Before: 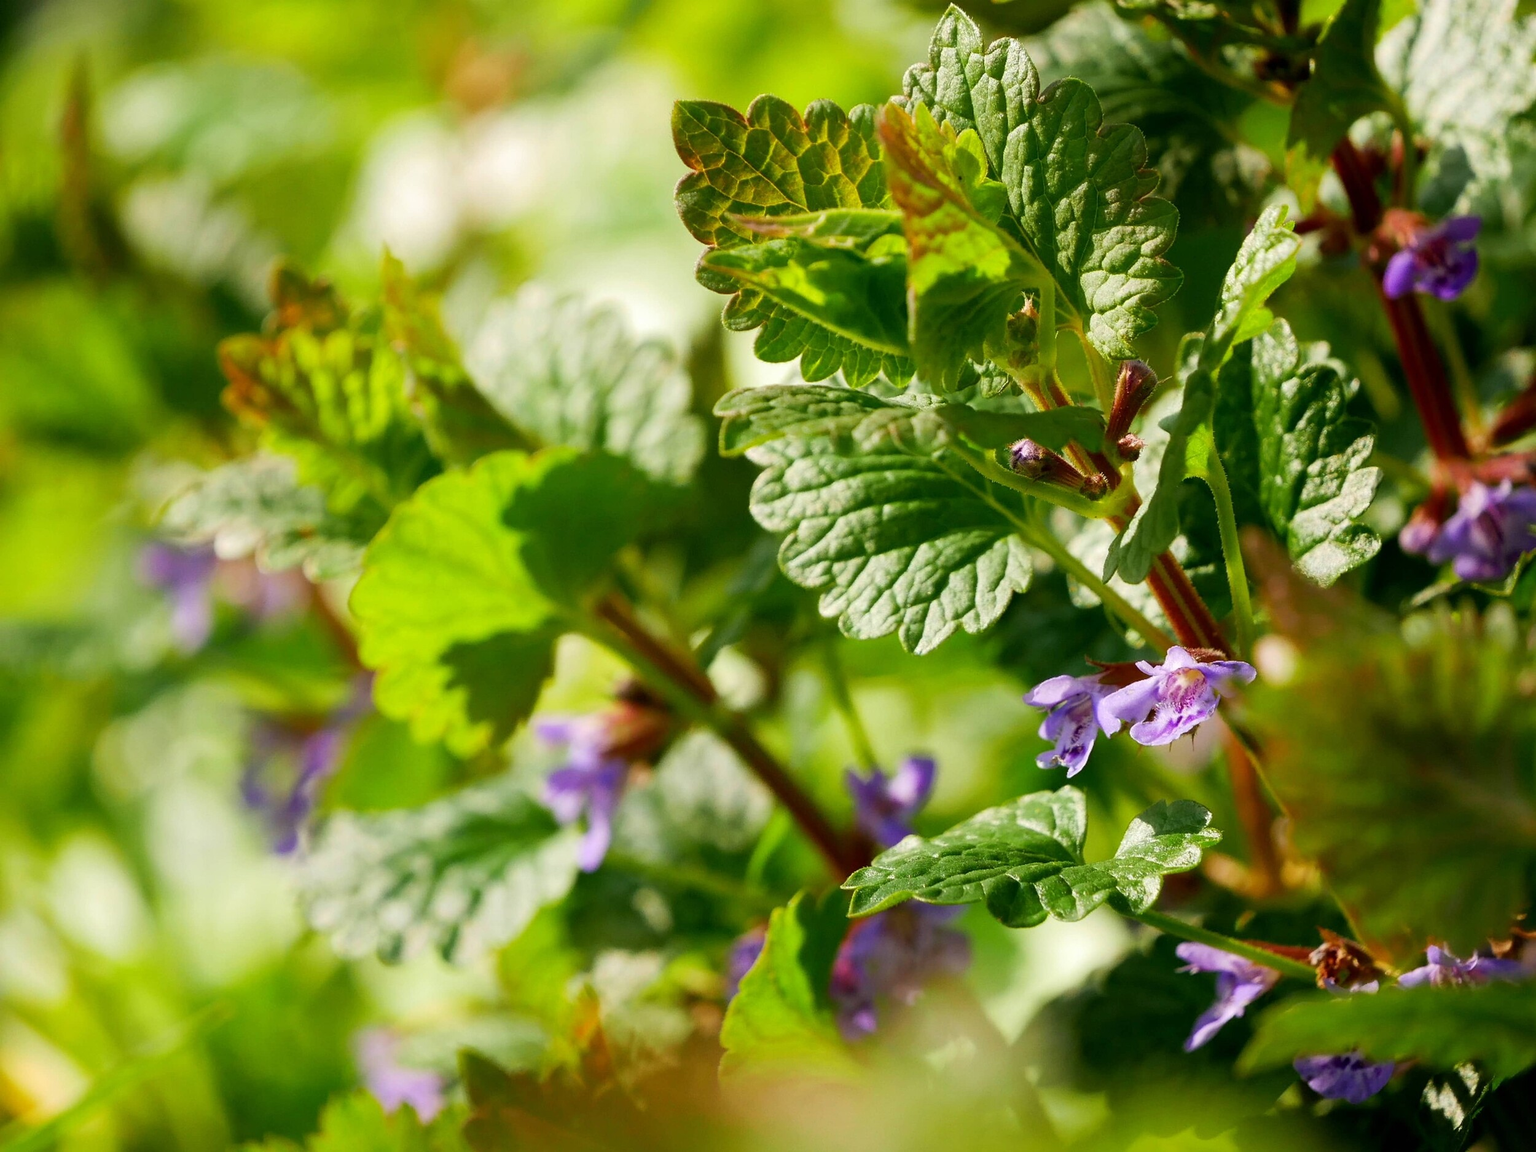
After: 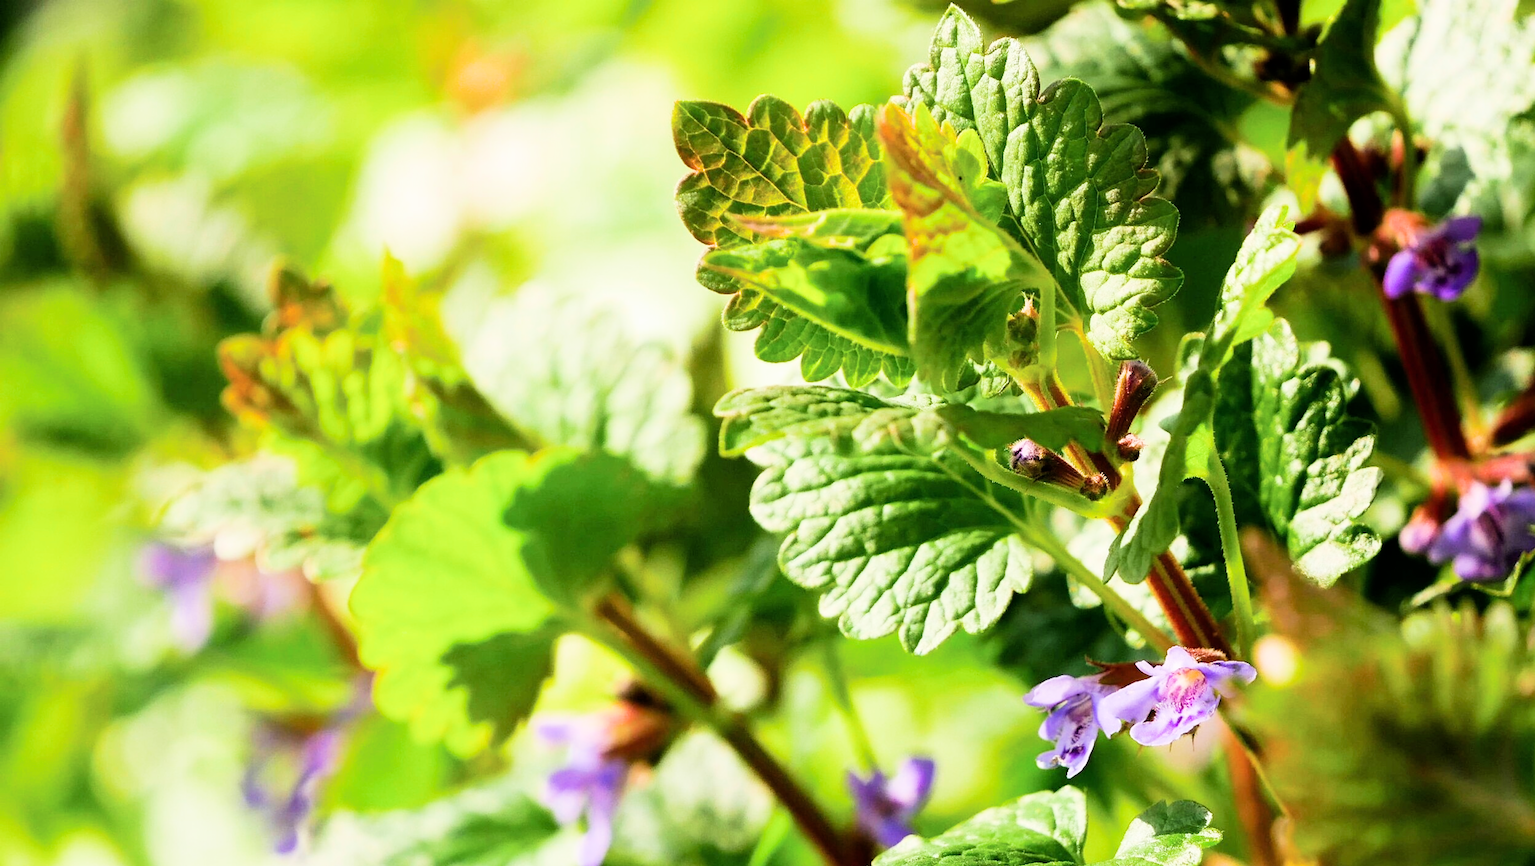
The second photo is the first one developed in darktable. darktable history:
crop: bottom 24.717%
filmic rgb: black relative exposure -7.98 EV, white relative exposure 4.05 EV, hardness 4.16, contrast 1.378
exposure: black level correction 0, exposure 1.101 EV, compensate highlight preservation false
